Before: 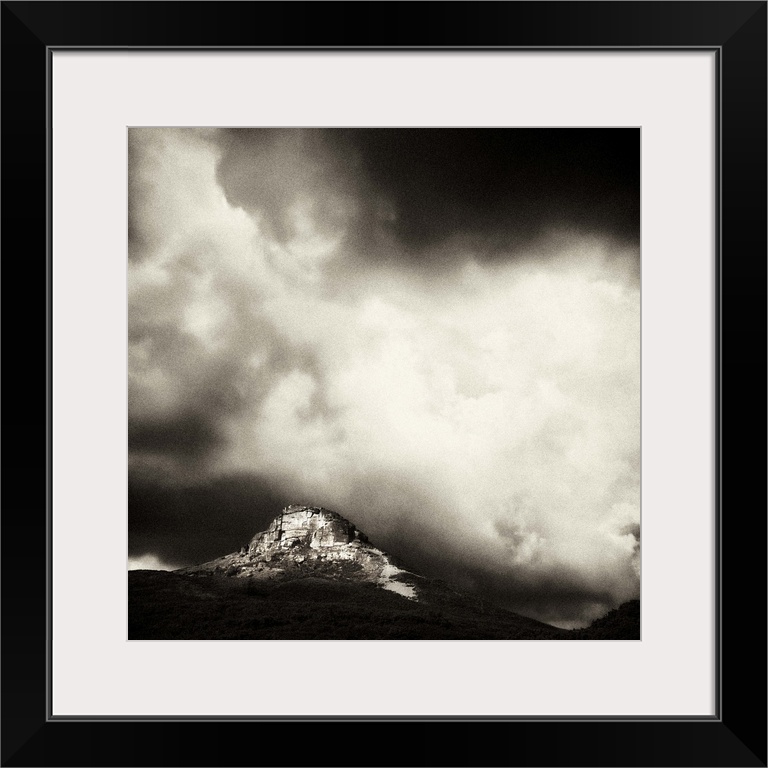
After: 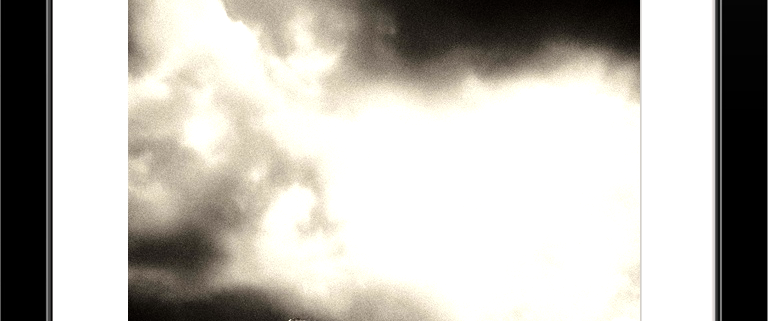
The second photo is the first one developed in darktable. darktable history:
exposure: black level correction 0.001, exposure 0.015 EV, compensate highlight preservation false
crop and rotate: top 24.285%, bottom 33.871%
color zones: curves: ch1 [(0.235, 0.558) (0.75, 0.5)]; ch2 [(0.25, 0.462) (0.749, 0.457)]
tone equalizer: -8 EV -0.747 EV, -7 EV -0.718 EV, -6 EV -0.64 EV, -5 EV -0.424 EV, -3 EV 0.393 EV, -2 EV 0.6 EV, -1 EV 0.681 EV, +0 EV 0.724 EV
